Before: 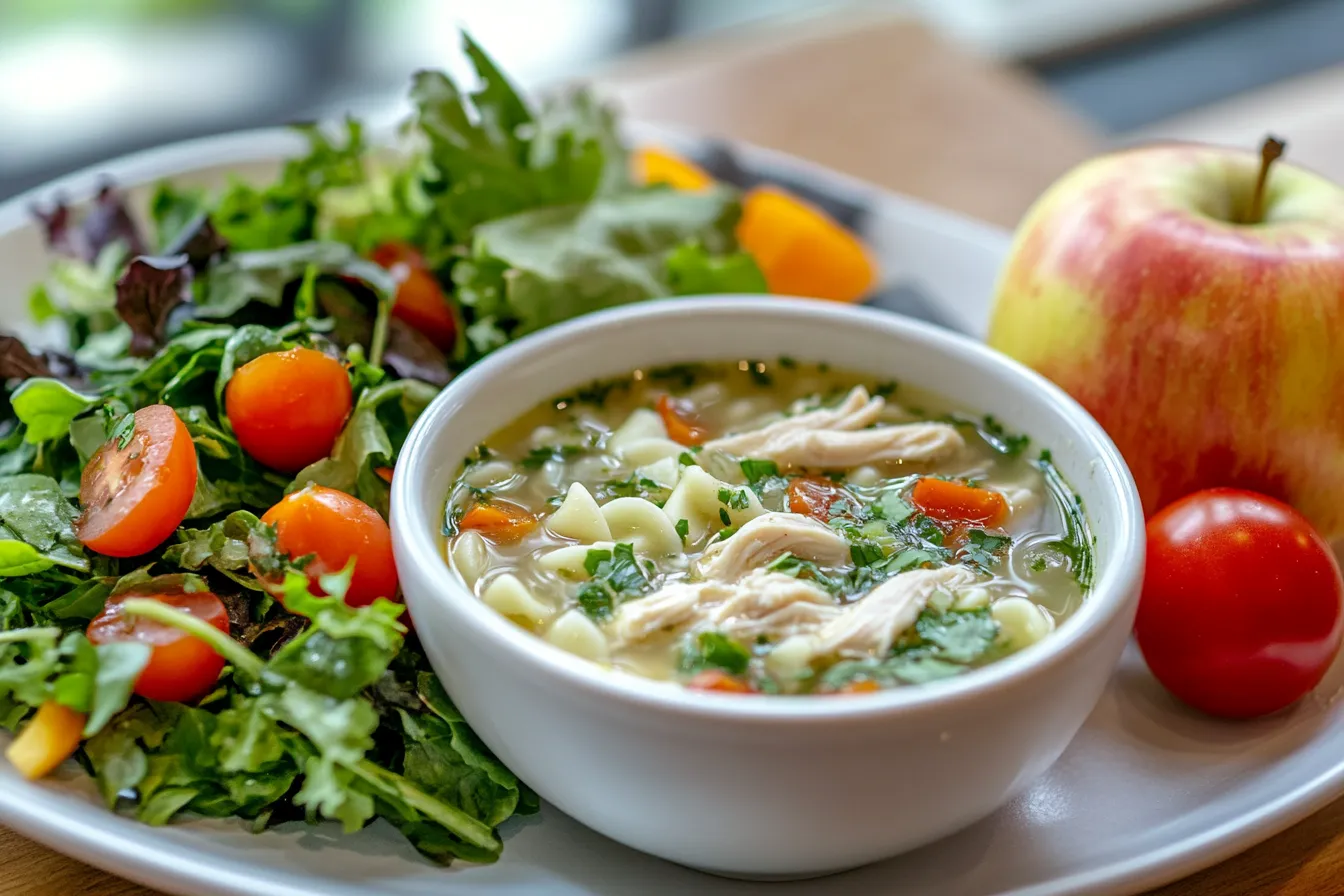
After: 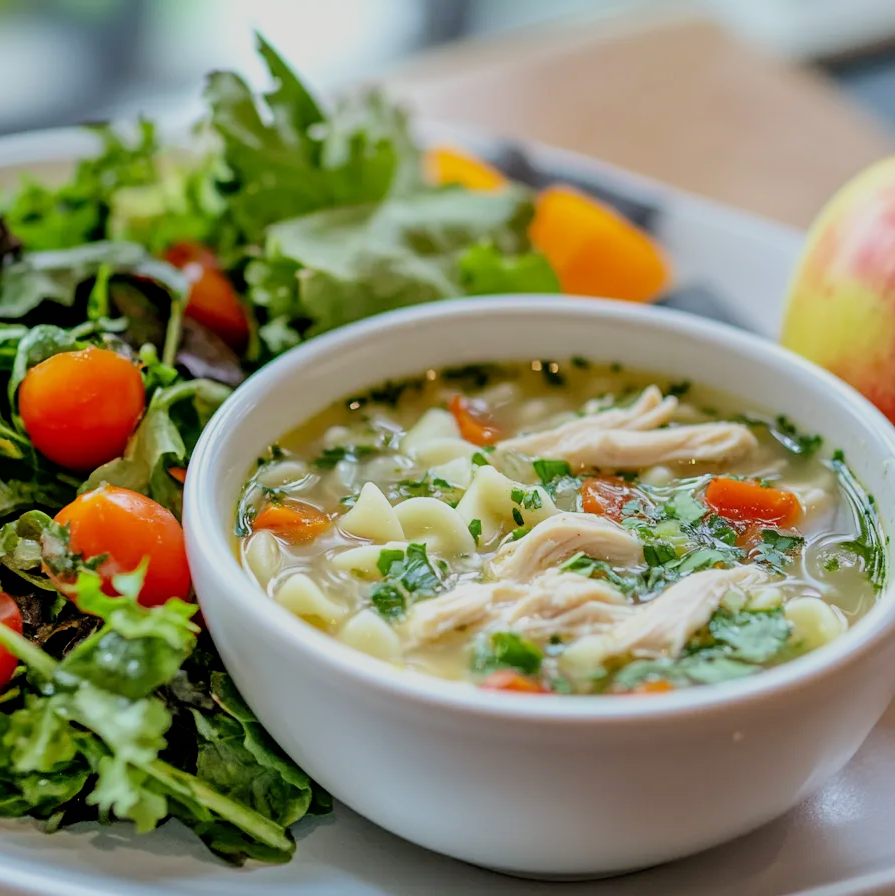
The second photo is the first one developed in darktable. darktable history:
crop: left 15.419%, right 17.914%
filmic rgb: black relative exposure -7.65 EV, white relative exposure 4.56 EV, hardness 3.61, color science v6 (2022)
exposure: exposure 0.2 EV, compensate highlight preservation false
